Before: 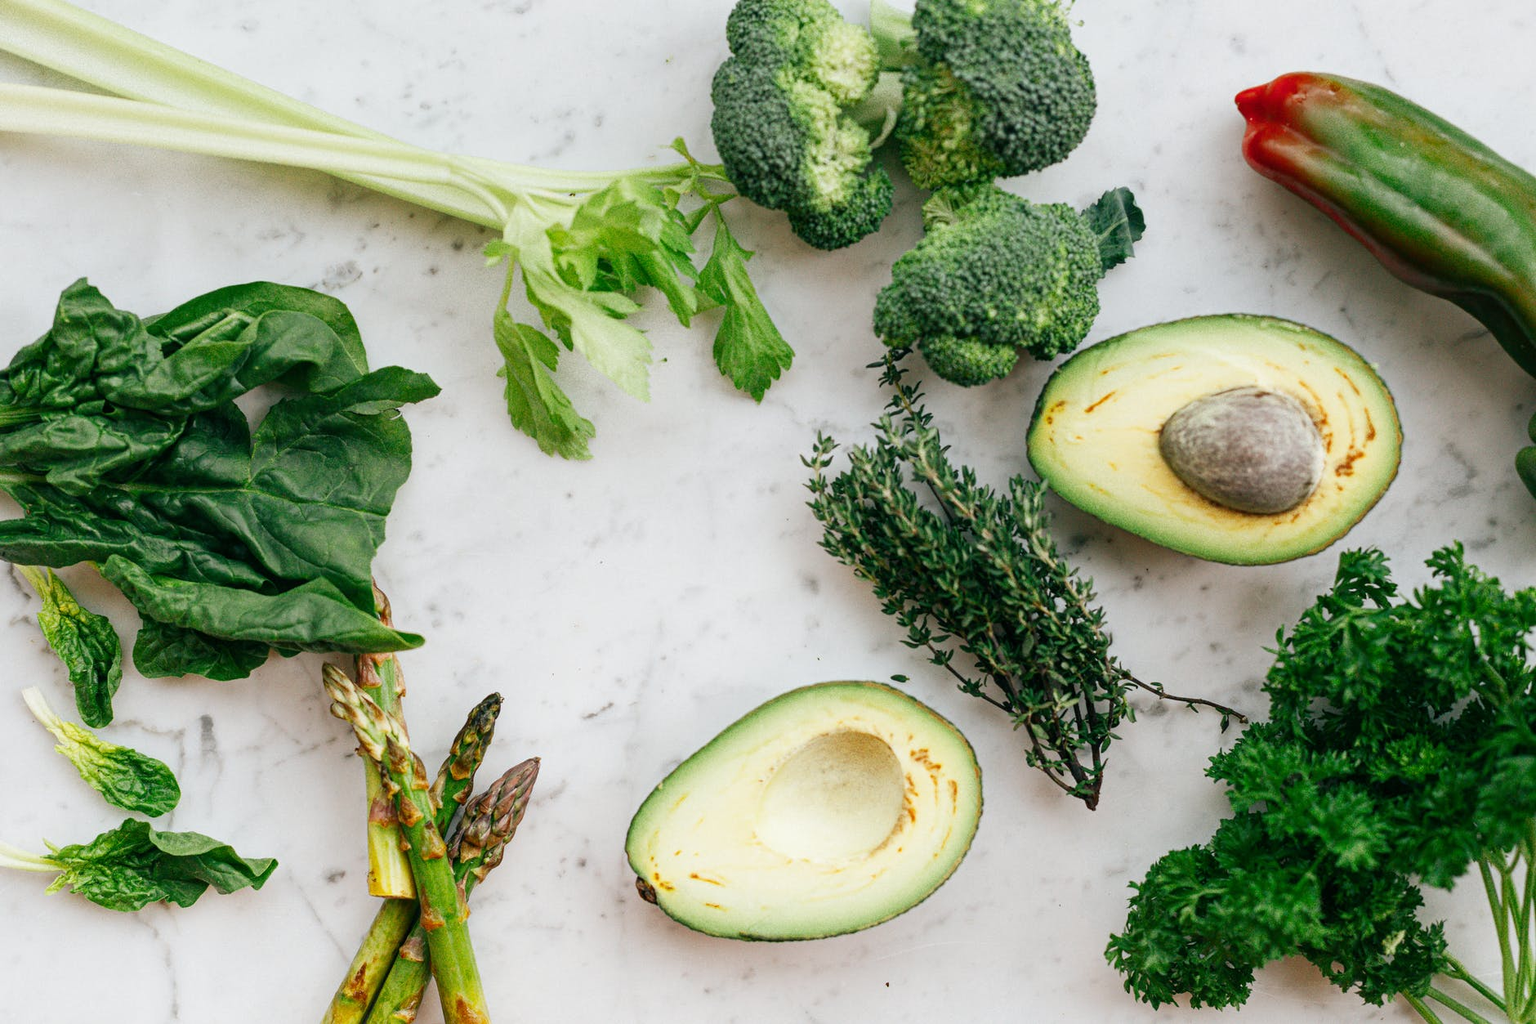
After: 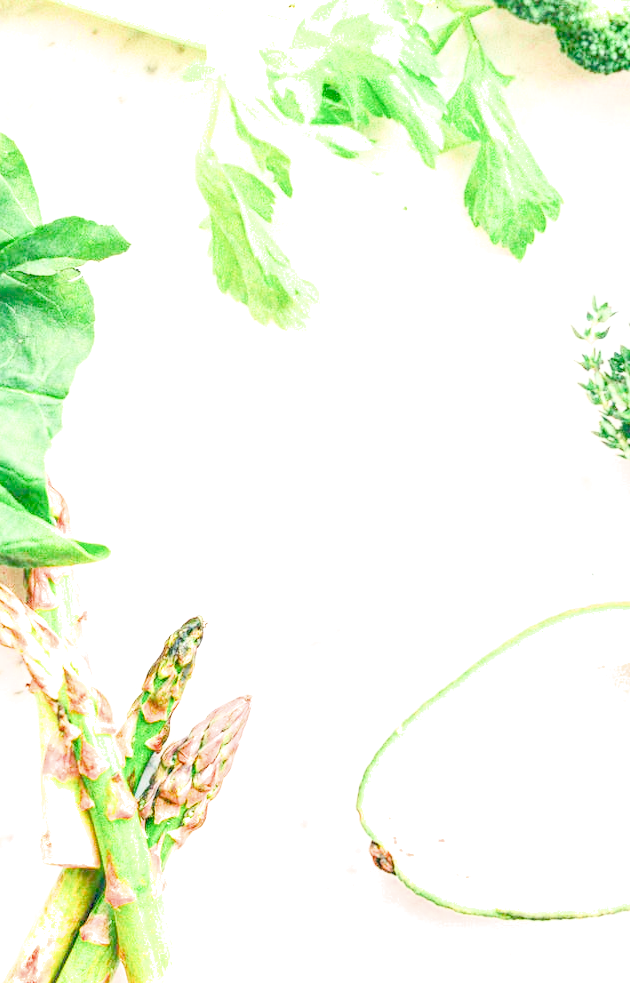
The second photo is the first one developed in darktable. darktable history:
local contrast: detail 130%
crop and rotate: left 21.77%, top 18.528%, right 44.676%, bottom 2.997%
filmic rgb: black relative exposure -4.14 EV, white relative exposure 5.1 EV, hardness 2.11, contrast 1.165
tone equalizer: -7 EV 0.15 EV, -6 EV 0.6 EV, -5 EV 1.15 EV, -4 EV 1.33 EV, -3 EV 1.15 EV, -2 EV 0.6 EV, -1 EV 0.15 EV, mask exposure compensation -0.5 EV
exposure: black level correction 0, exposure 4 EV, compensate exposure bias true, compensate highlight preservation false
